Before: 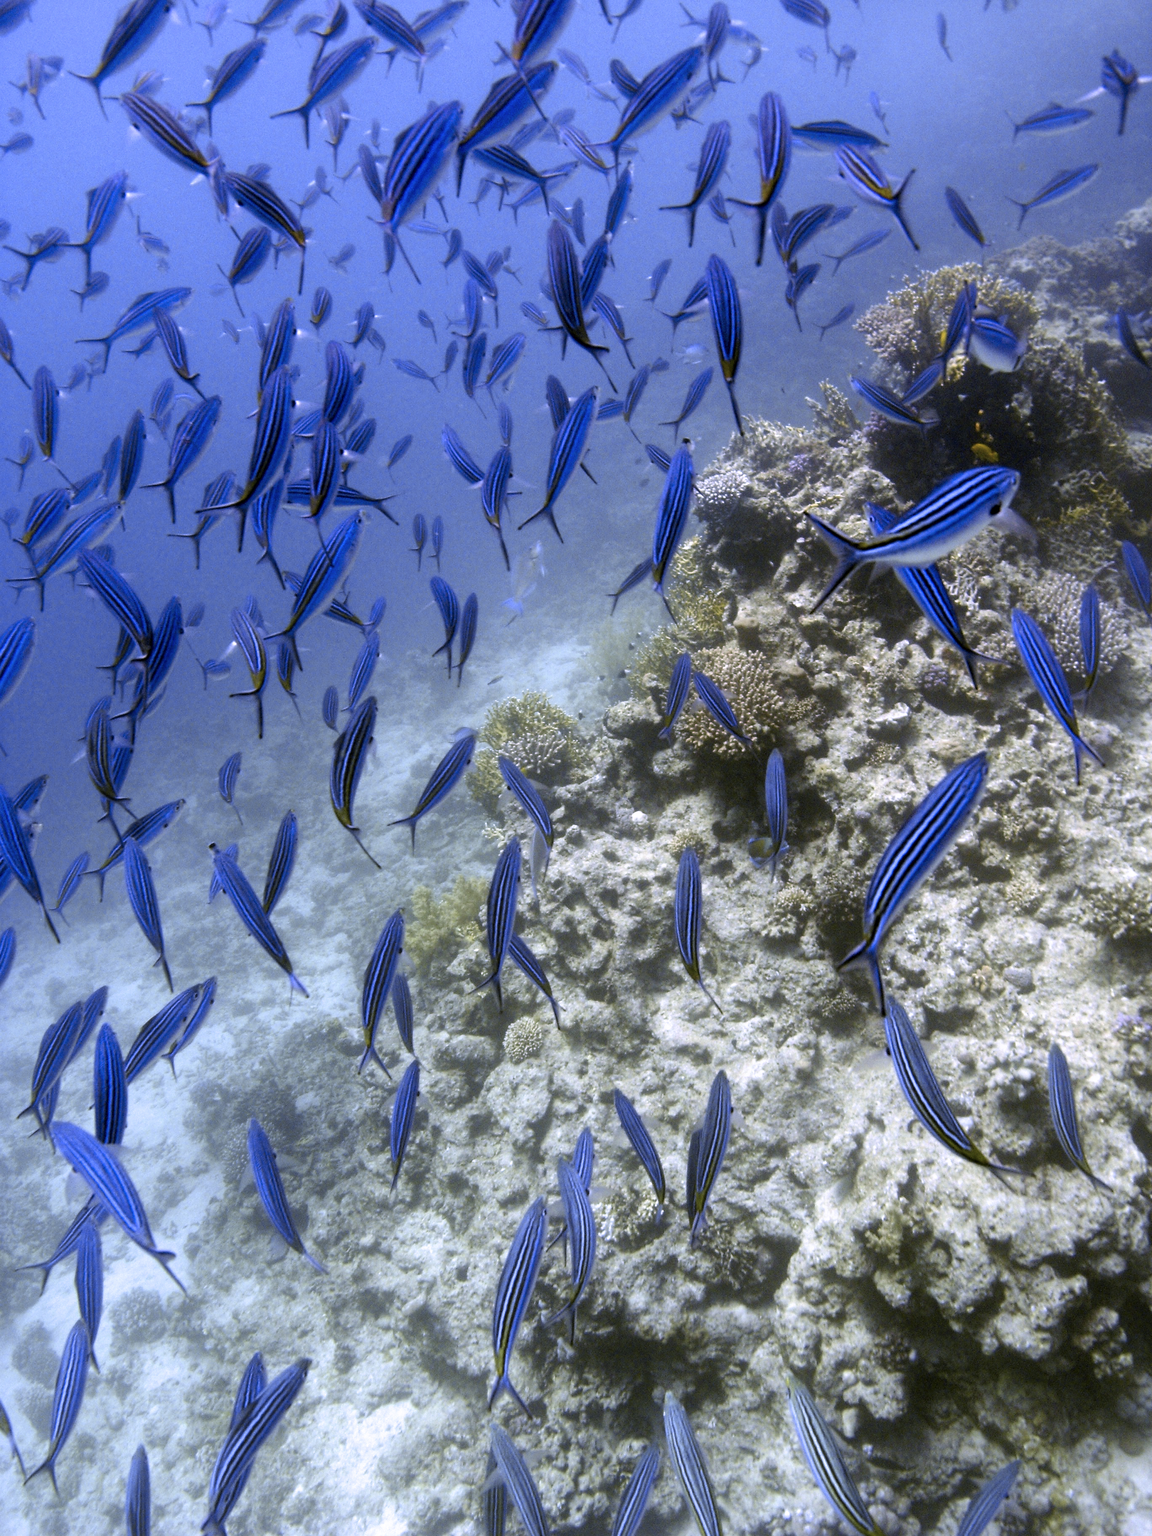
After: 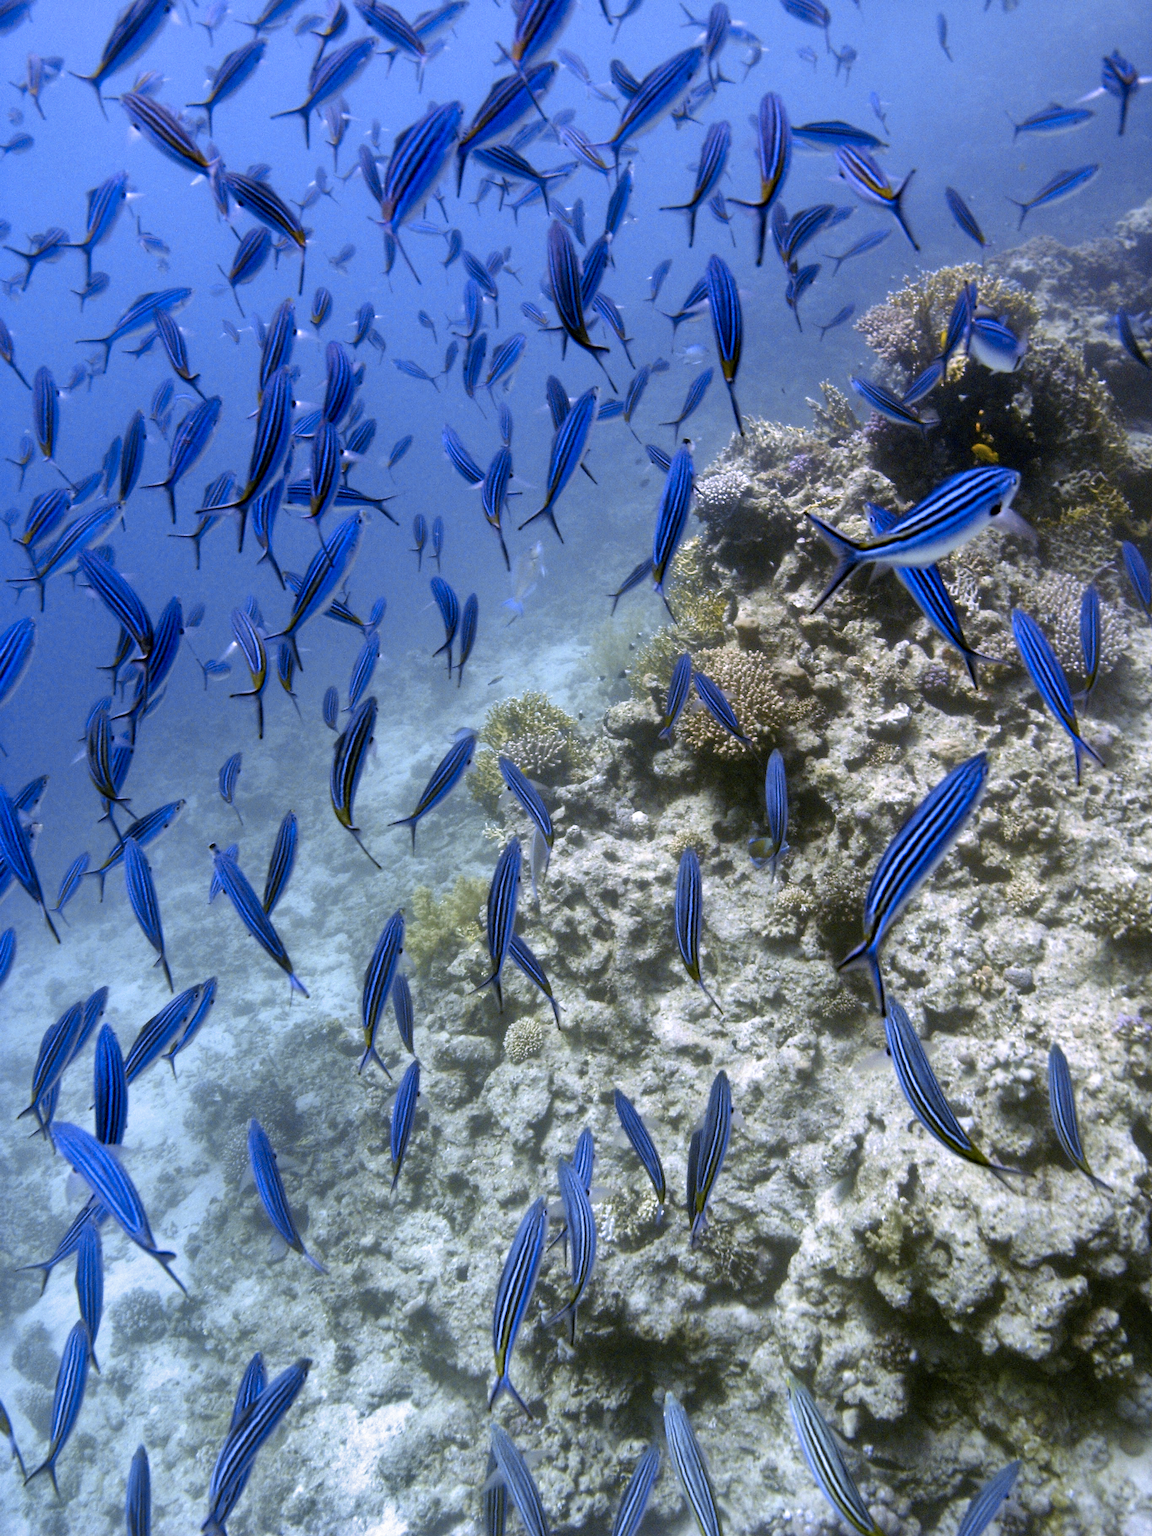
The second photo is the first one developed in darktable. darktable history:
shadows and highlights: shadows 30.58, highlights -62.71, soften with gaussian
